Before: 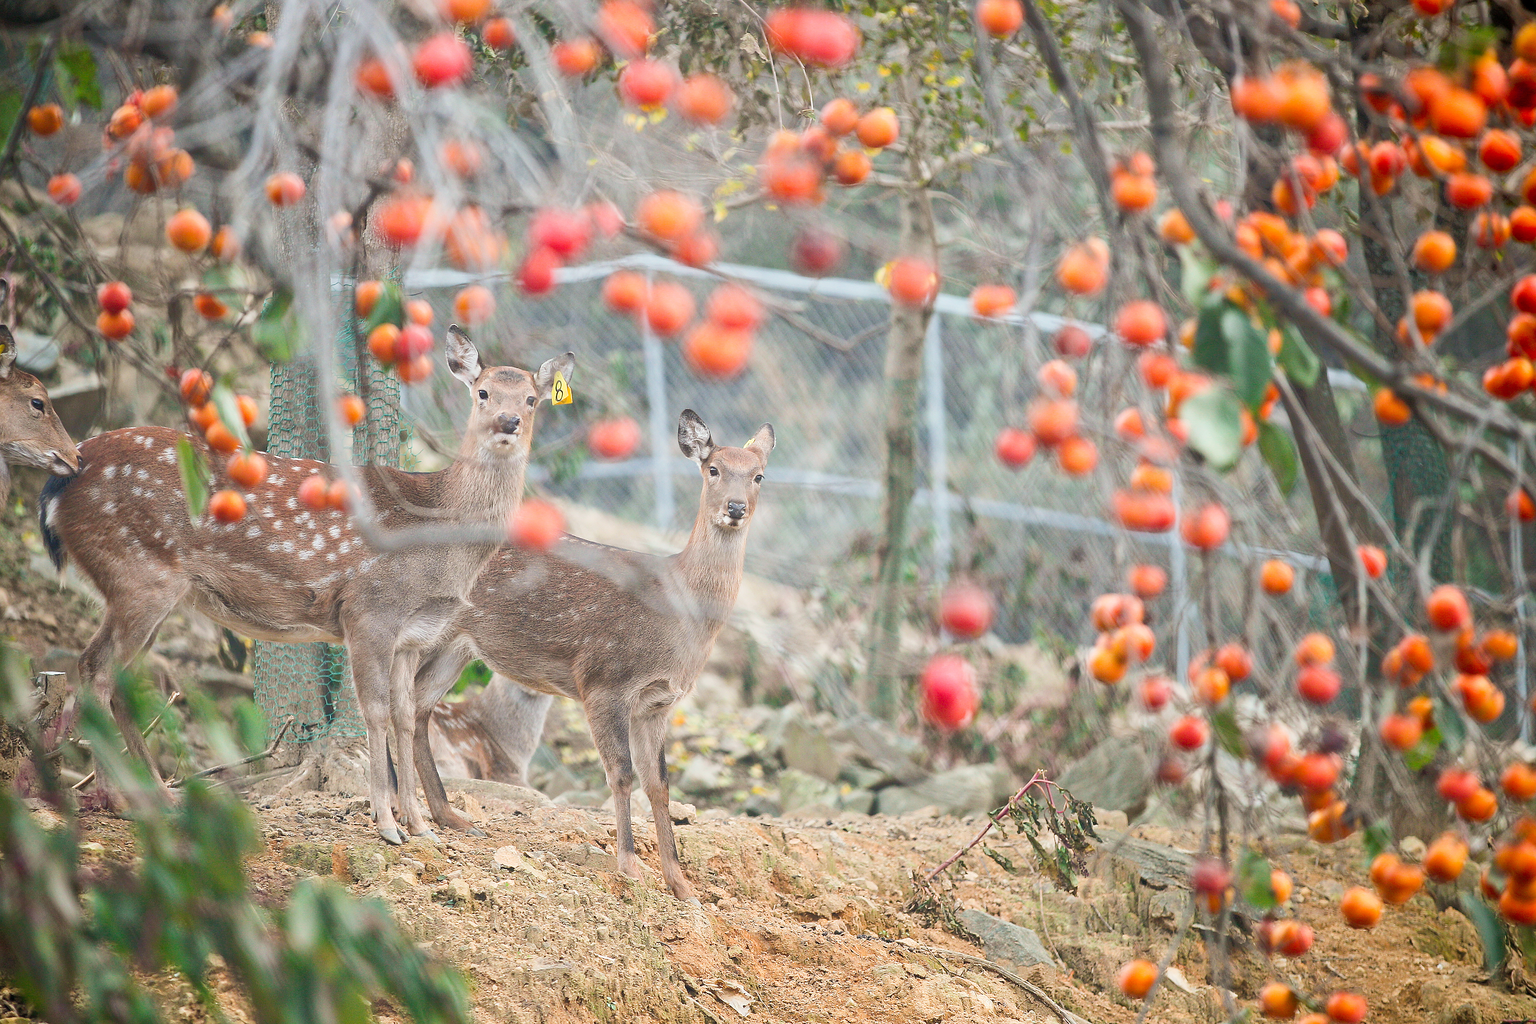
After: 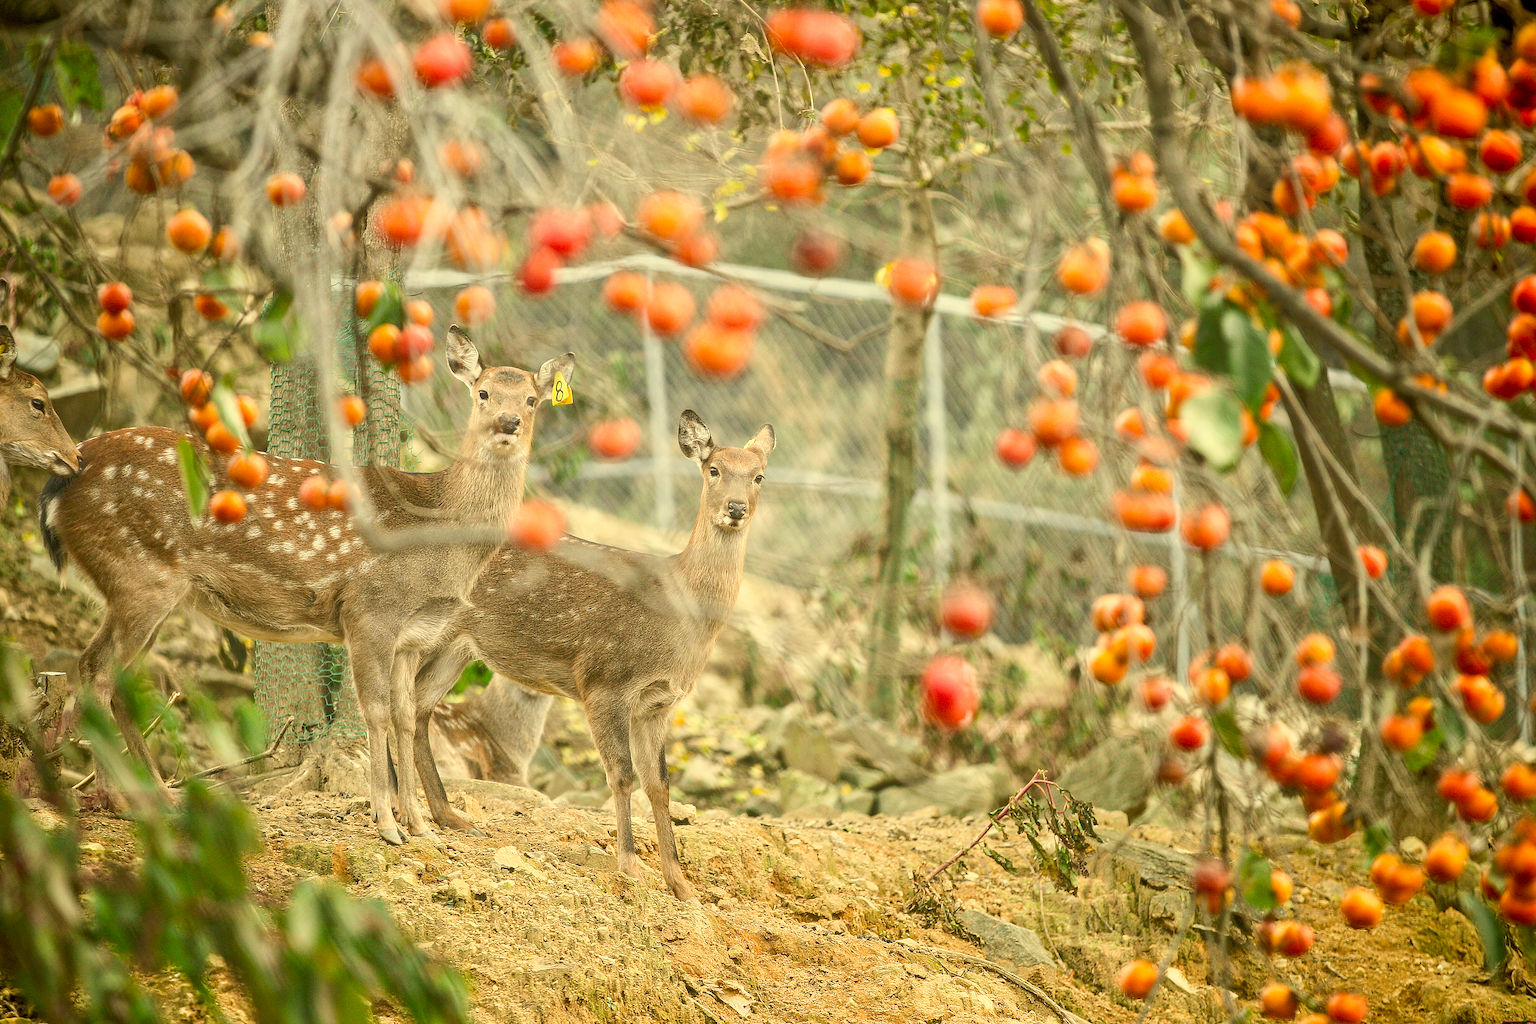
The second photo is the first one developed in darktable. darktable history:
tone equalizer: on, module defaults
color correction: highlights a* 0.162, highlights b* 29.53, shadows a* -0.162, shadows b* 21.09
local contrast: on, module defaults
